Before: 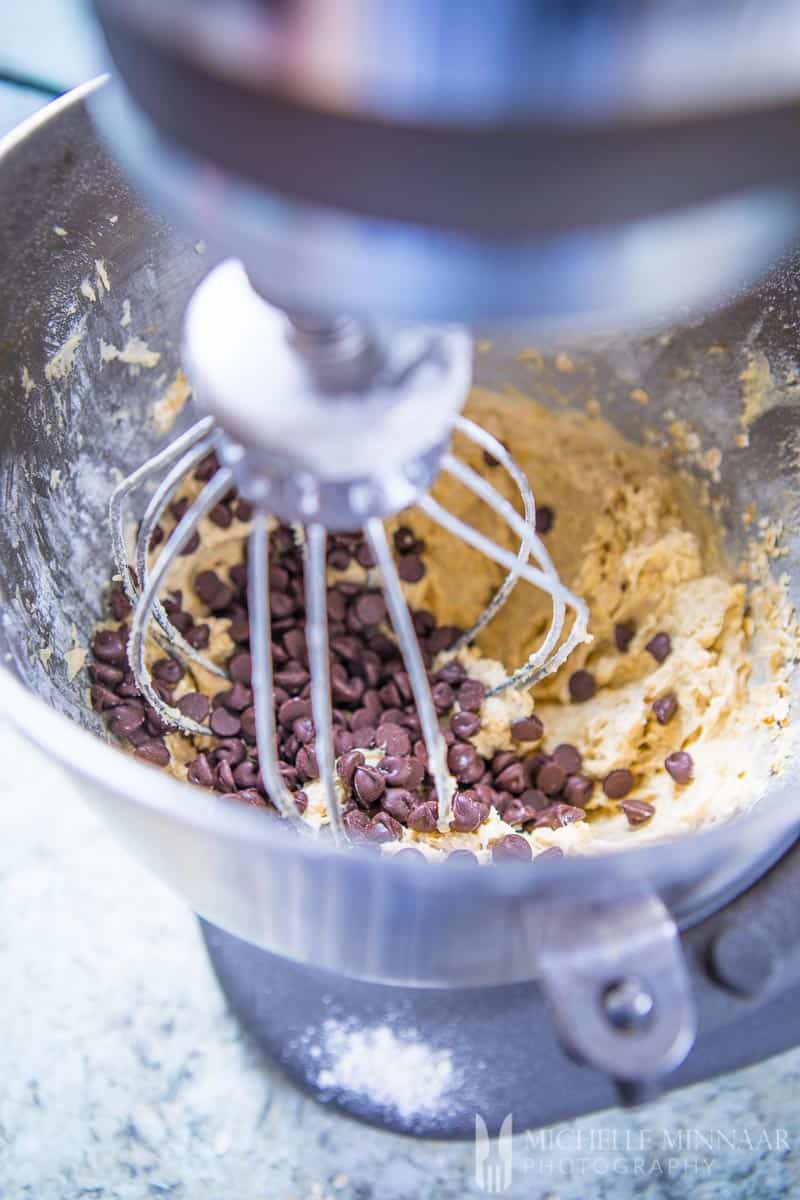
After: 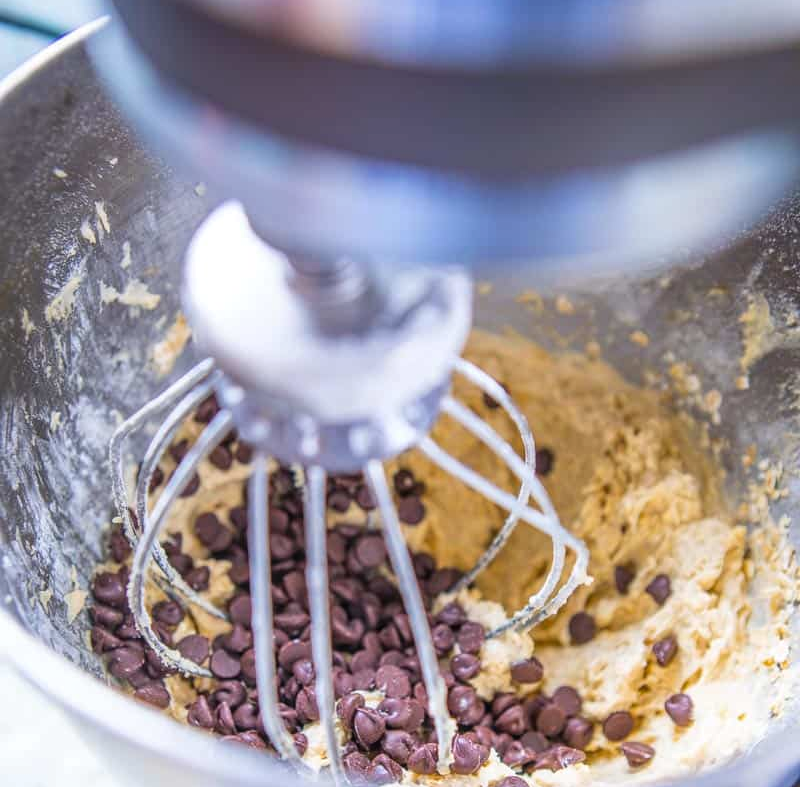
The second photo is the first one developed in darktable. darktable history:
crop and rotate: top 4.848%, bottom 29.503%
levels: levels [0, 0.492, 0.984]
local contrast: detail 110%
